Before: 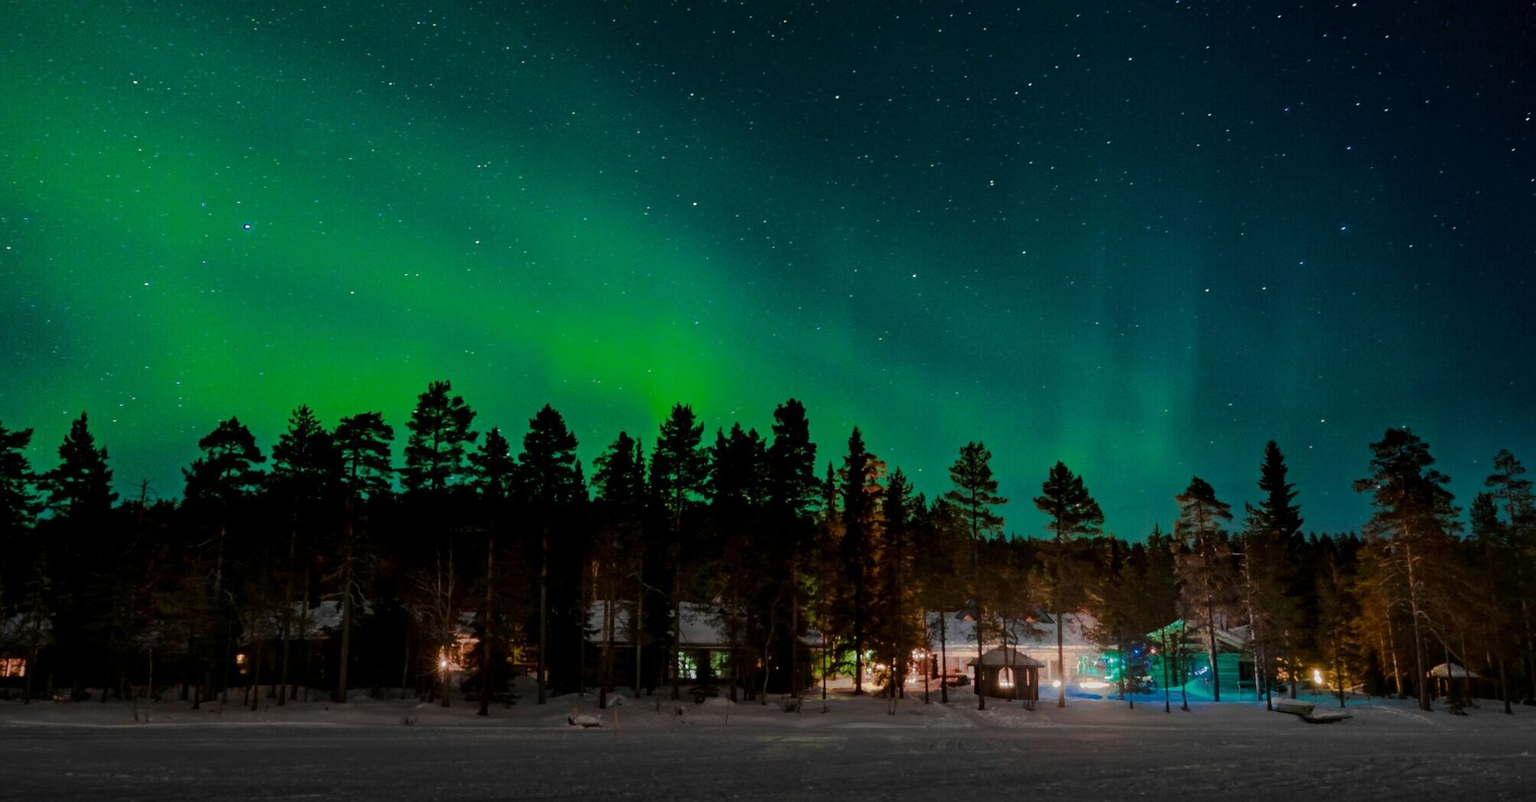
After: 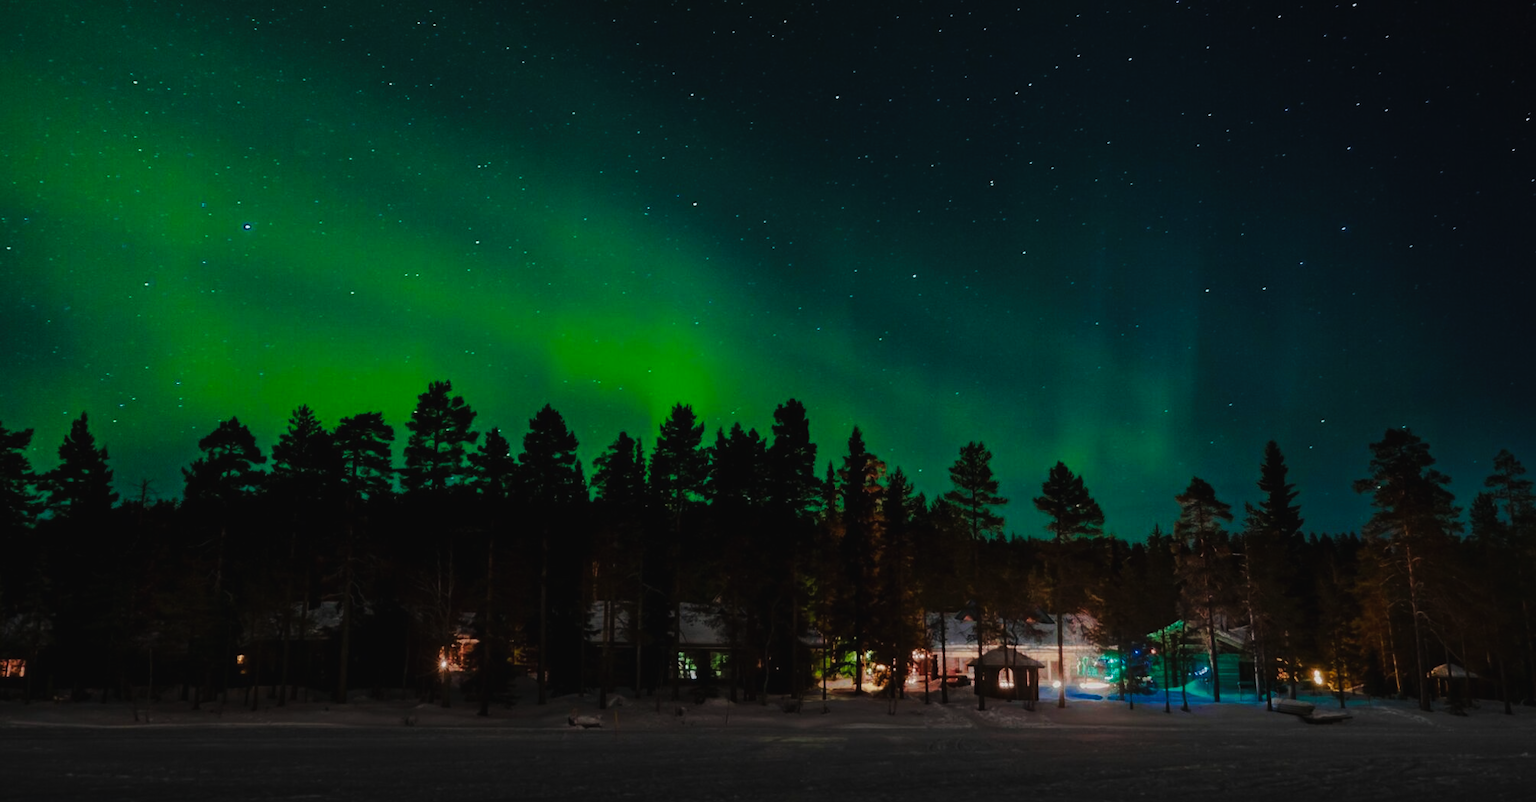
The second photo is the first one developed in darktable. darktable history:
contrast brightness saturation: contrast -0.078, brightness -0.034, saturation -0.114
tone curve: curves: ch0 [(0, 0) (0.003, 0.003) (0.011, 0.009) (0.025, 0.018) (0.044, 0.028) (0.069, 0.038) (0.1, 0.049) (0.136, 0.062) (0.177, 0.089) (0.224, 0.123) (0.277, 0.165) (0.335, 0.223) (0.399, 0.293) (0.468, 0.385) (0.543, 0.497) (0.623, 0.613) (0.709, 0.716) (0.801, 0.802) (0.898, 0.887) (1, 1)], preserve colors none
